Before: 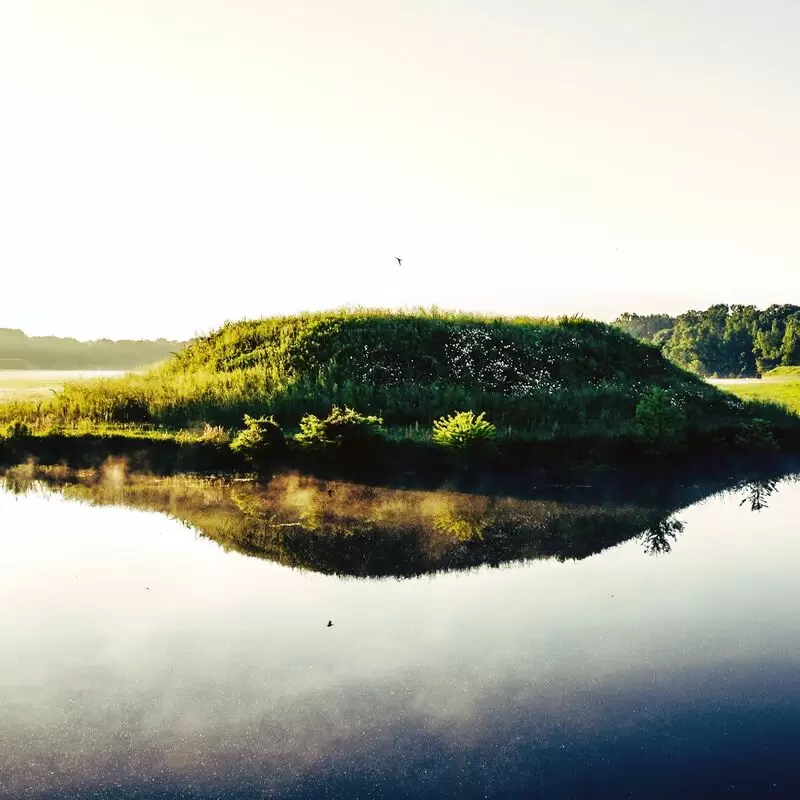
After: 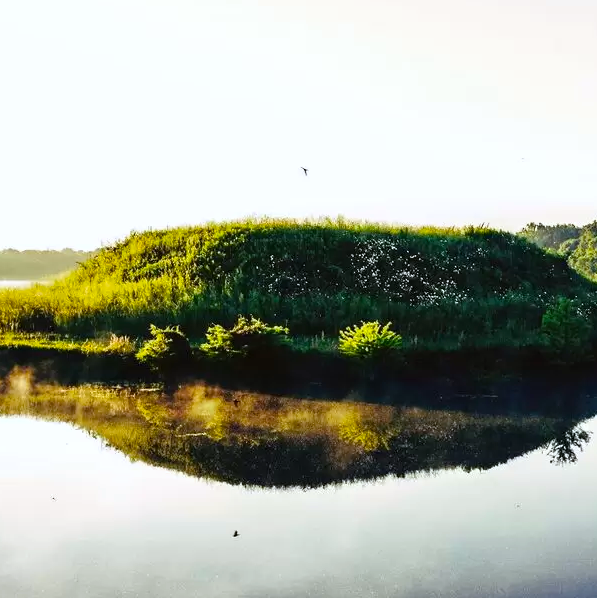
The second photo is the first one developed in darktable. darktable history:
color balance rgb: linear chroma grading › global chroma 6.48%, perceptual saturation grading › global saturation 12.96%, global vibrance 6.02%
crop and rotate: left 11.831%, top 11.346%, right 13.429%, bottom 13.899%
white balance: red 0.983, blue 1.036
